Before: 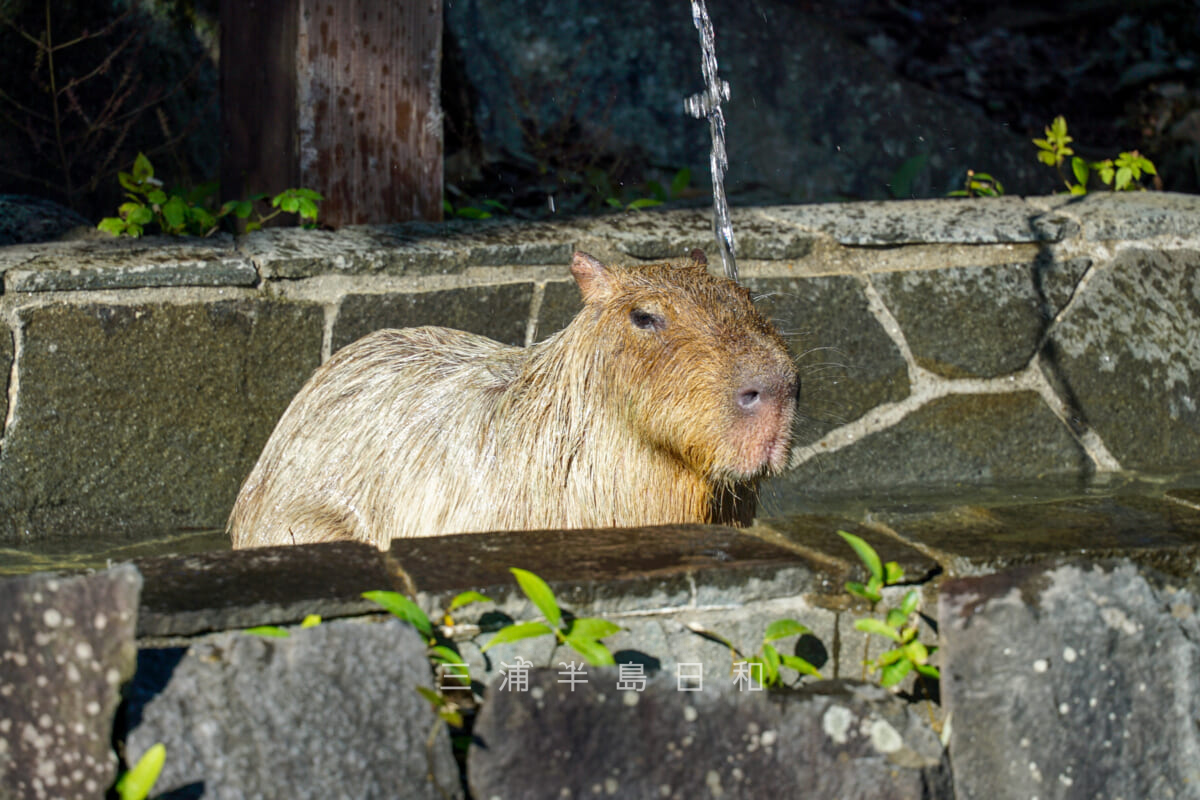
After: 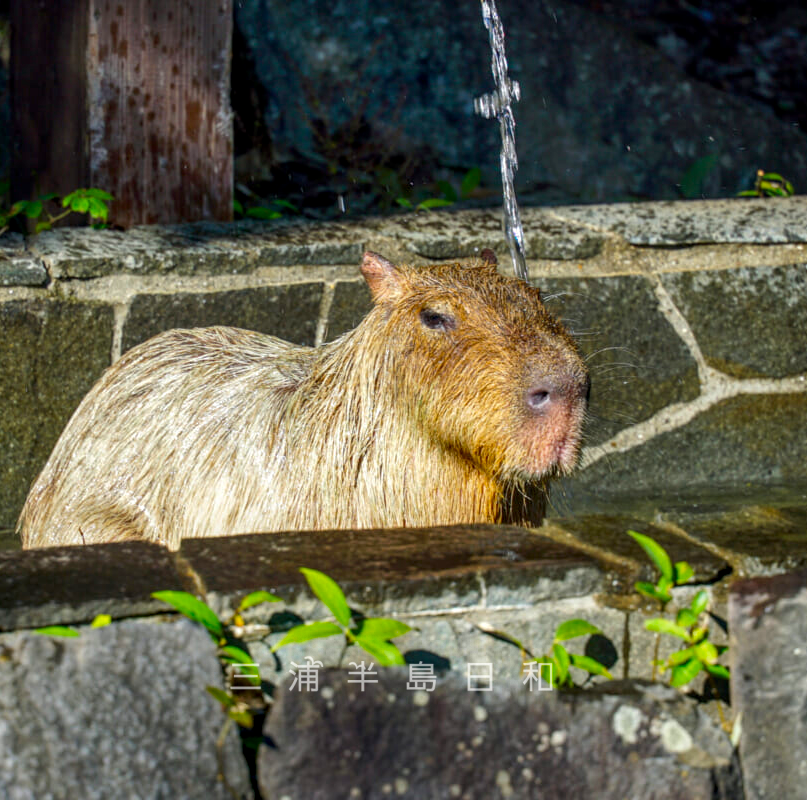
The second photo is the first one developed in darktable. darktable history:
local contrast: on, module defaults
crop and rotate: left 17.55%, right 15.171%
contrast brightness saturation: brightness -0.02, saturation 0.351
